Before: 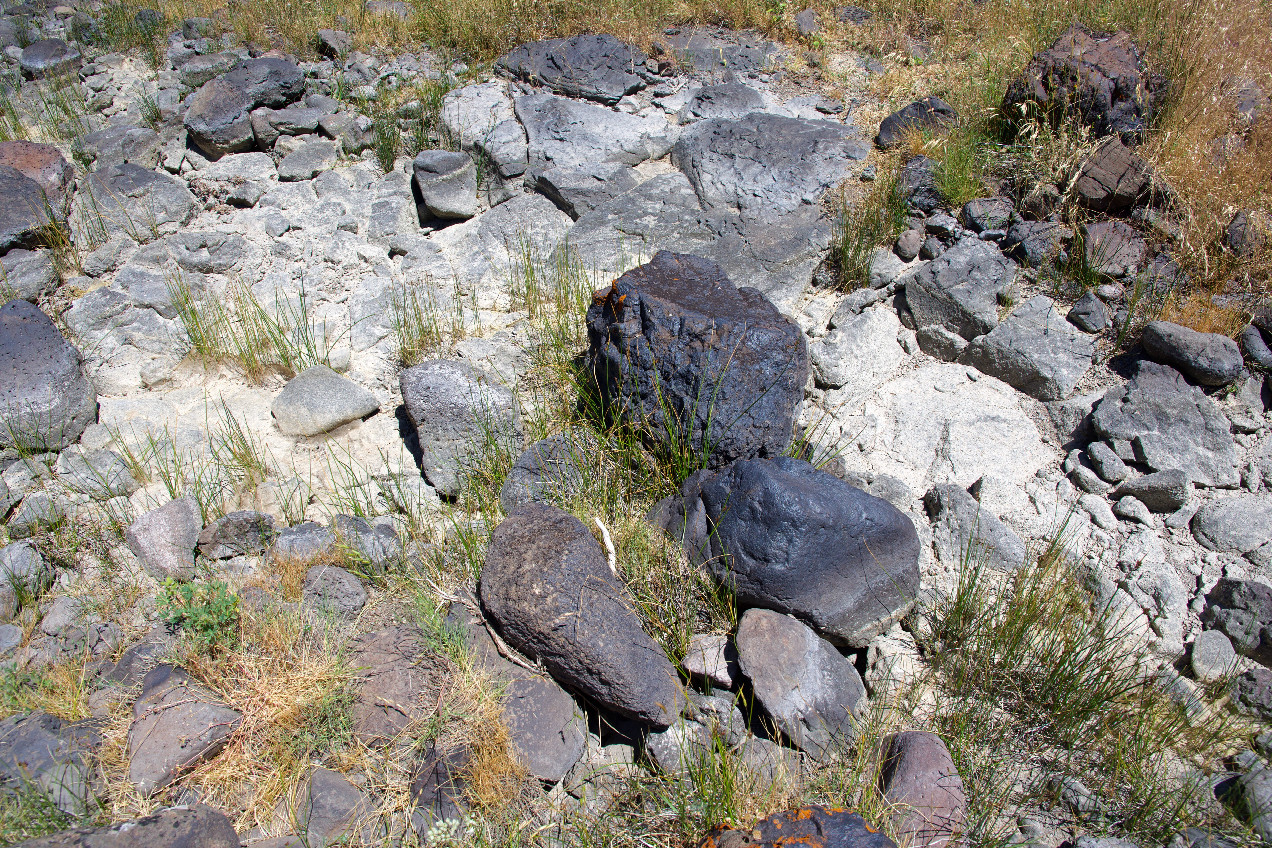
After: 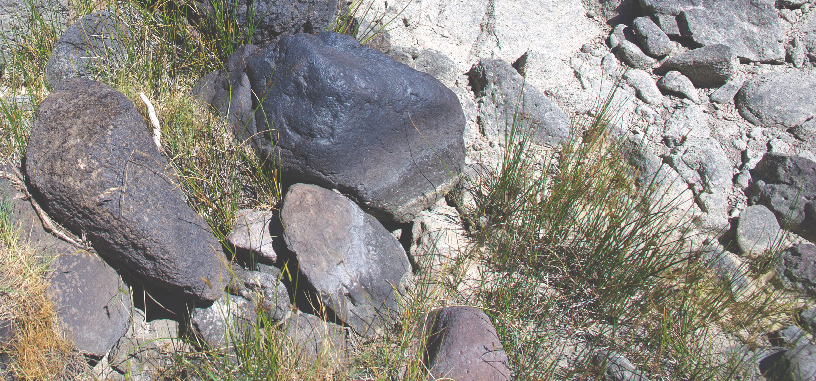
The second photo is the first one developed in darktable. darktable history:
exposure: black level correction -0.04, exposure 0.061 EV, compensate highlight preservation false
crop and rotate: left 35.837%, top 50.207%, bottom 4.795%
